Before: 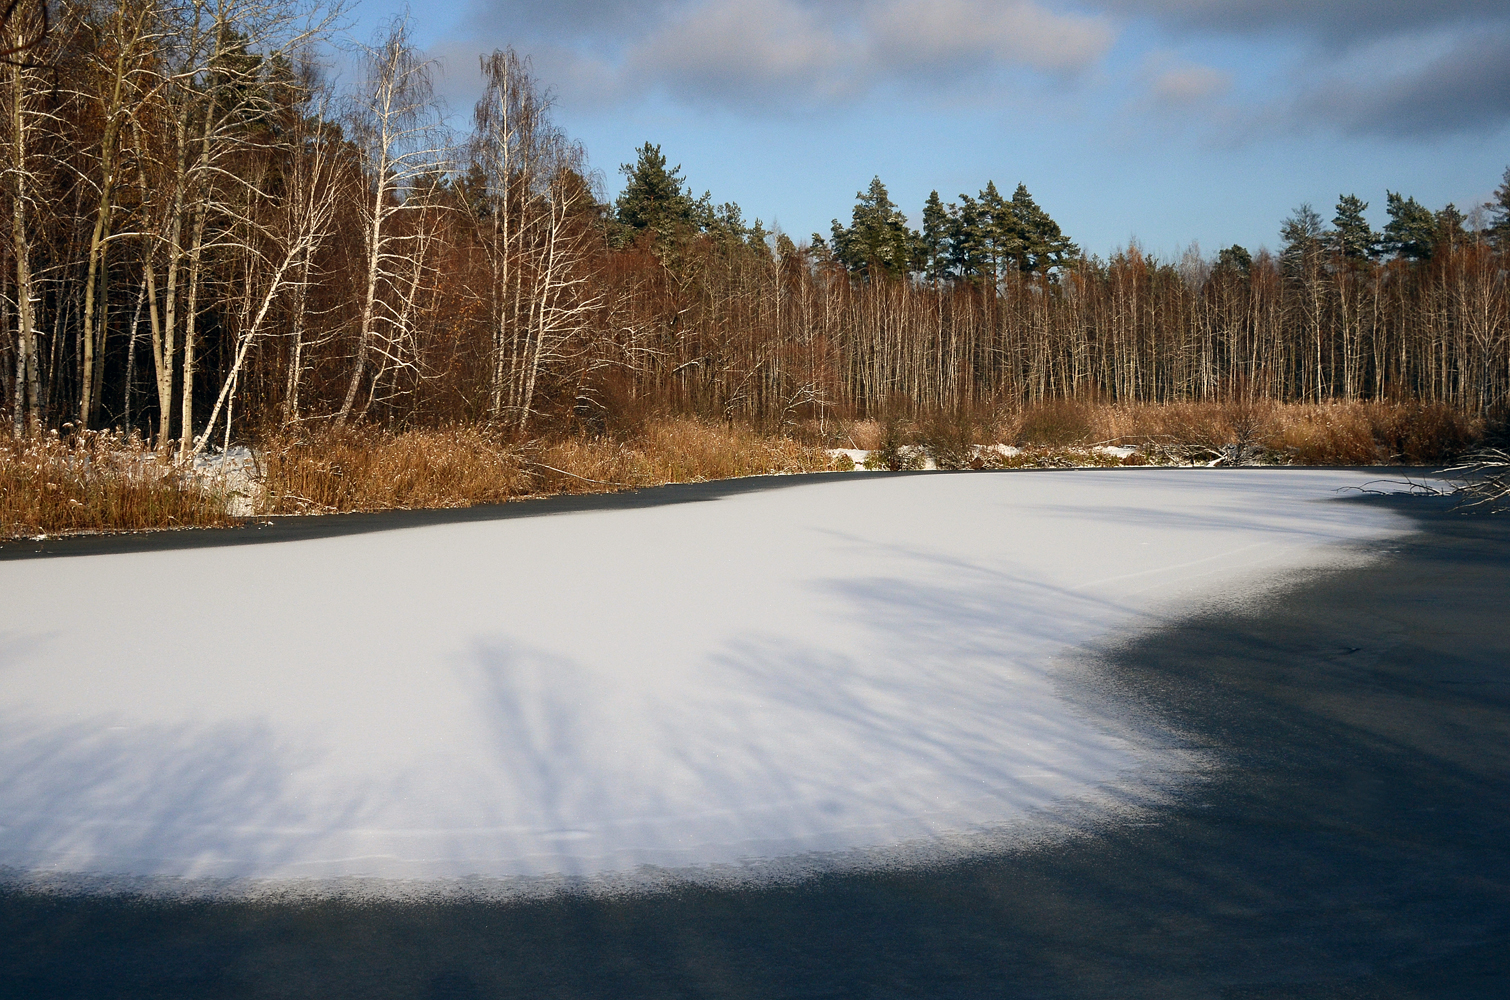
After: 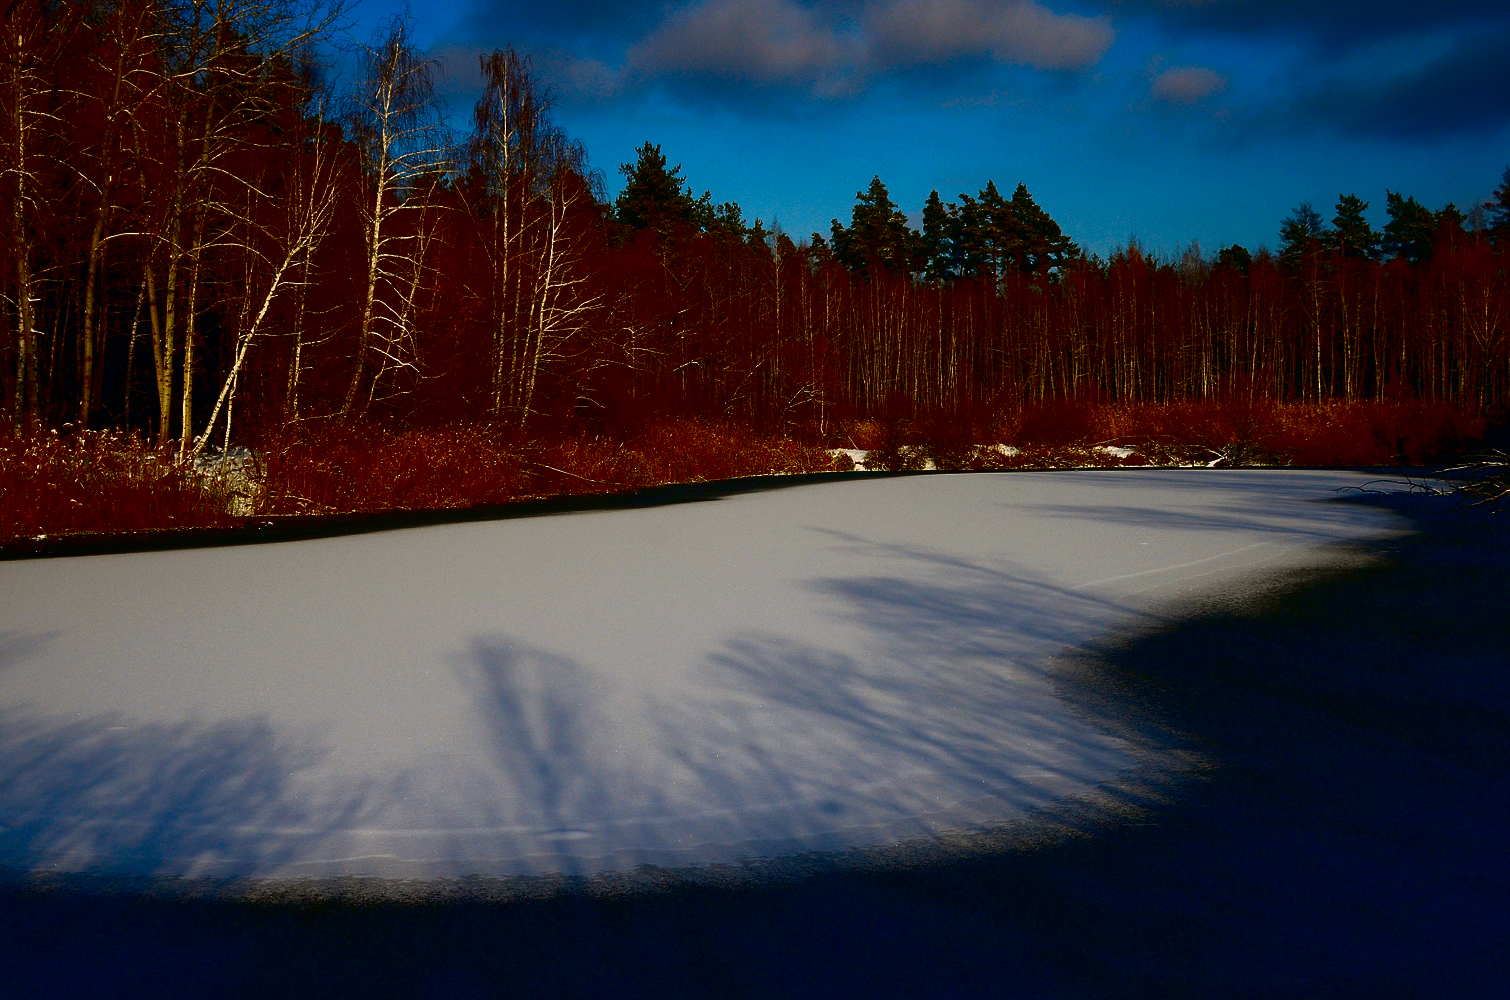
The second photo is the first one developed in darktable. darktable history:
contrast brightness saturation: brightness -0.982, saturation 0.985
